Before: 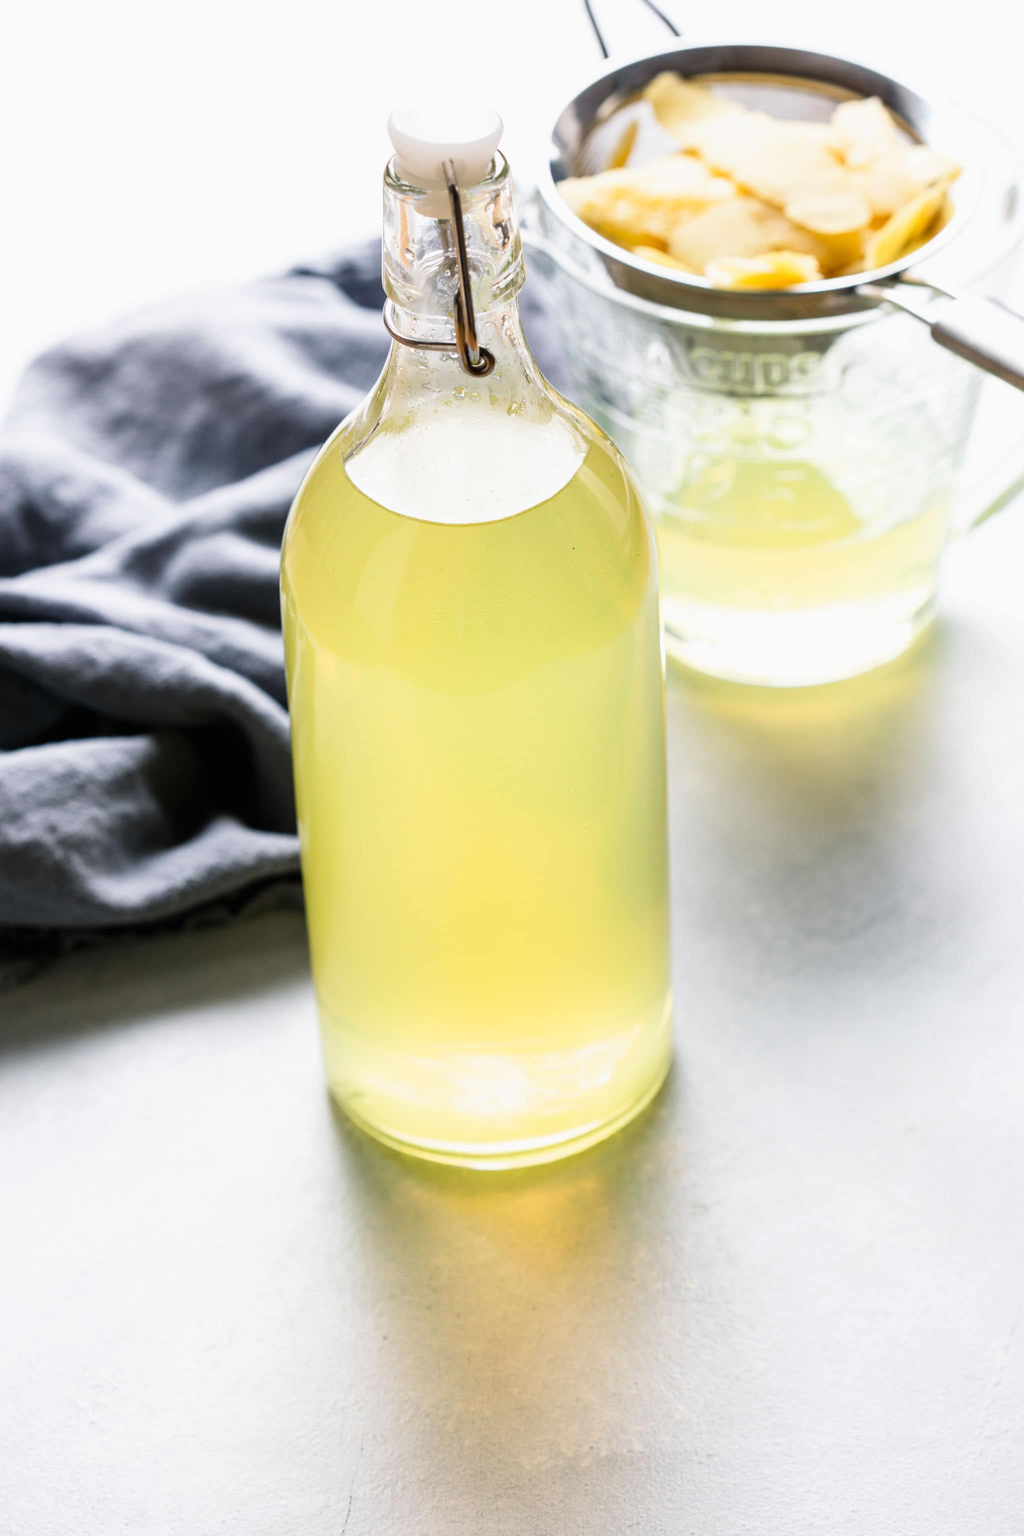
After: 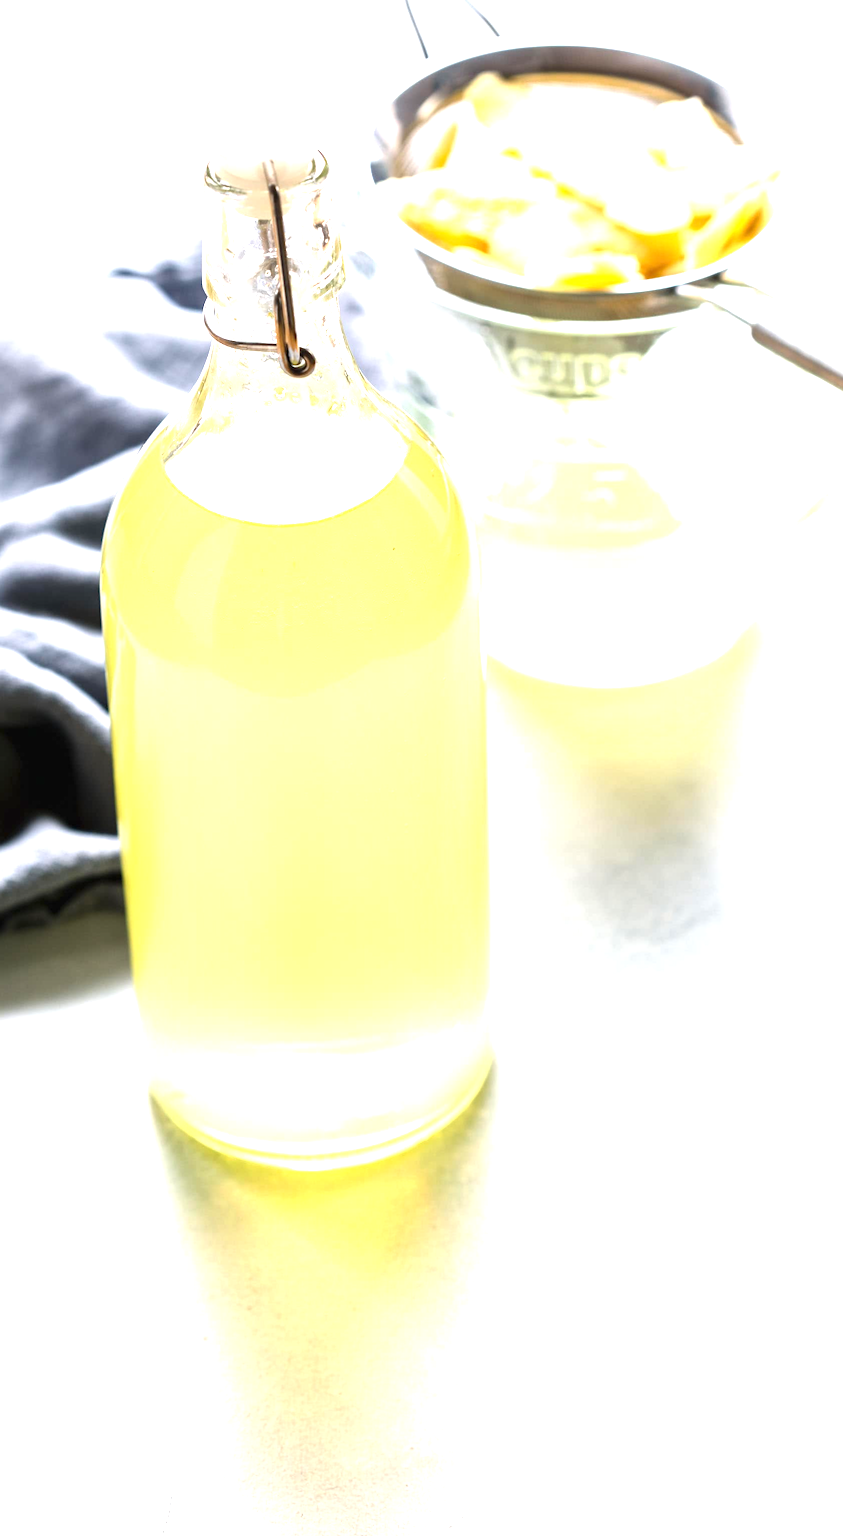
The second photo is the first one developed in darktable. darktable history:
exposure: black level correction 0, exposure 1.1 EV, compensate exposure bias true, compensate highlight preservation false
crop: left 17.582%, bottom 0.031%
